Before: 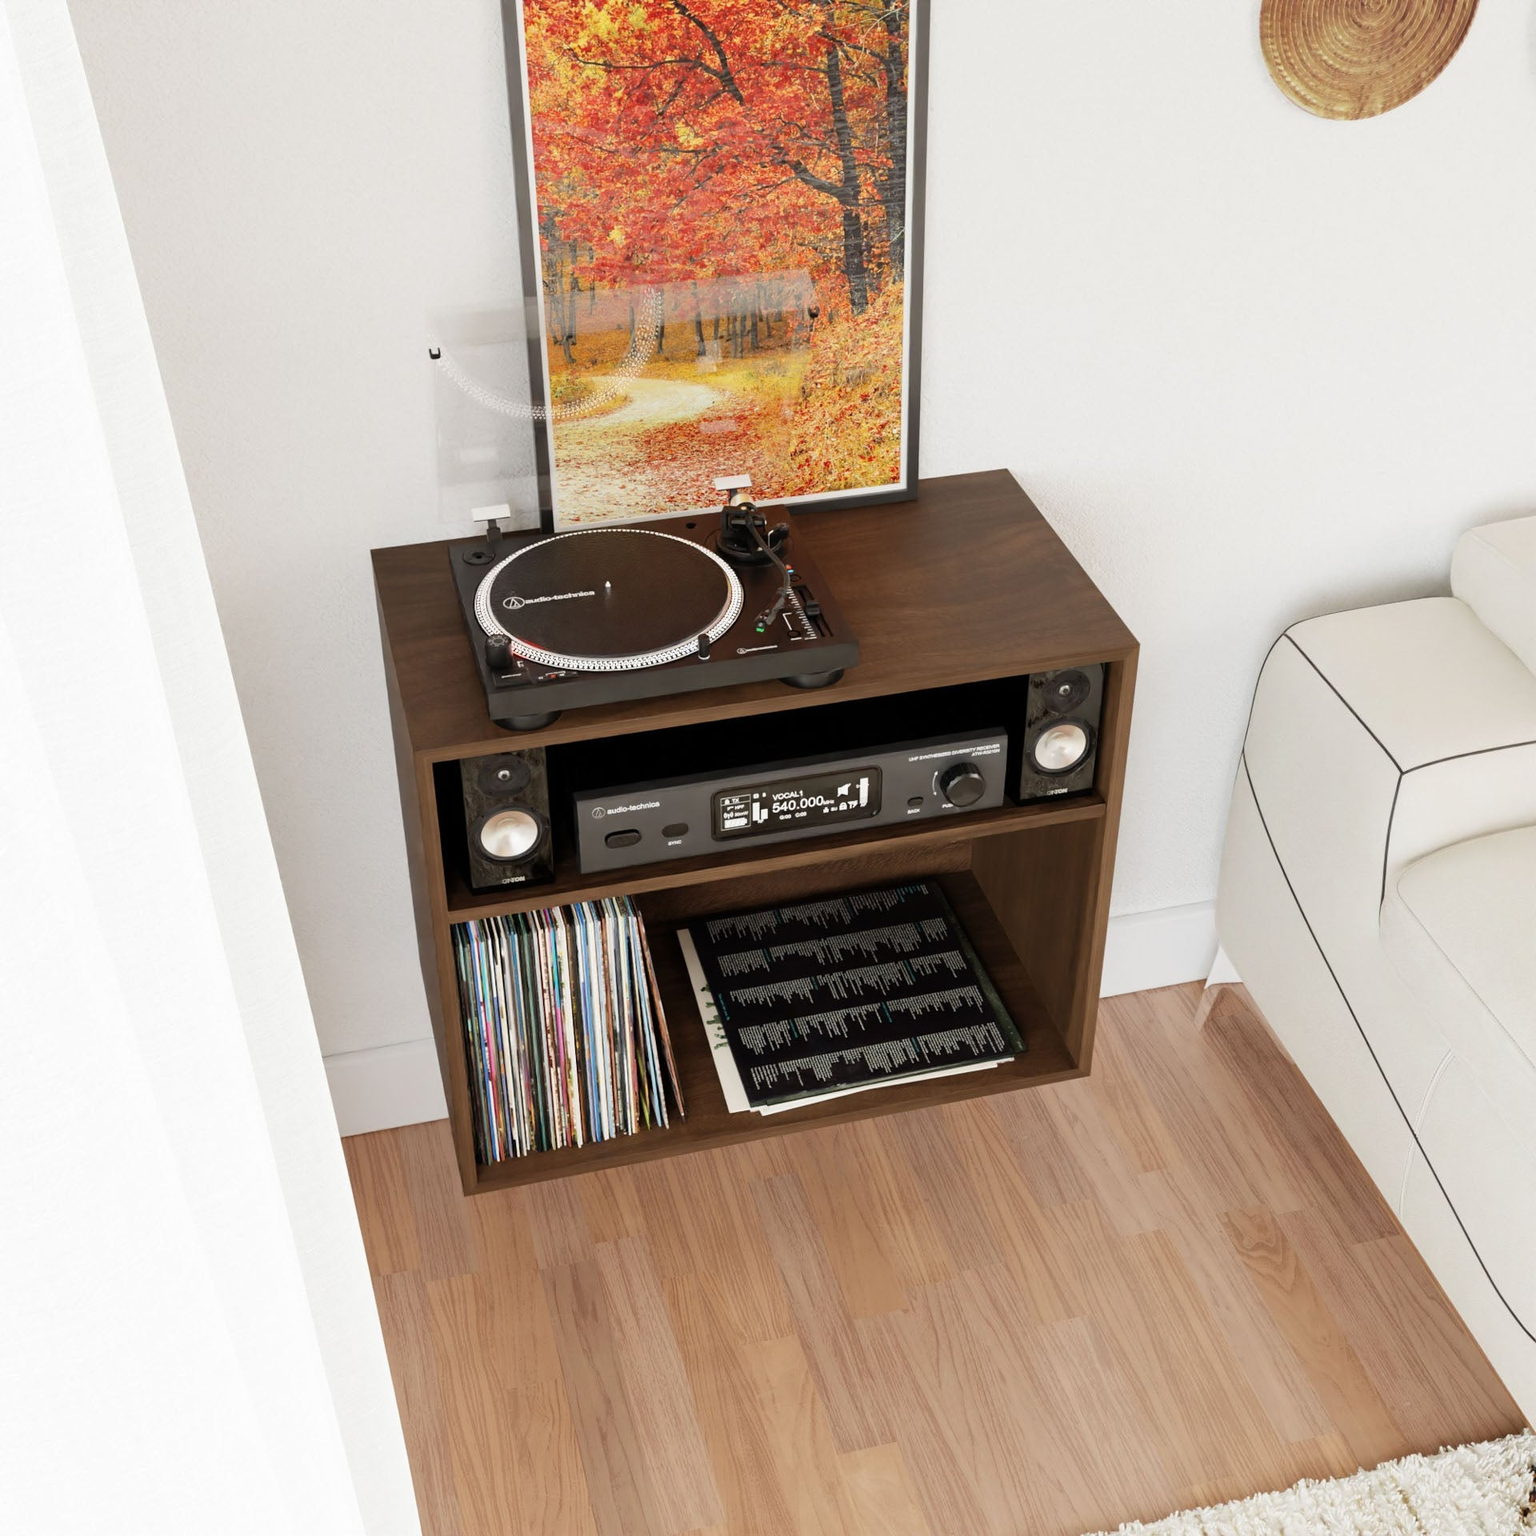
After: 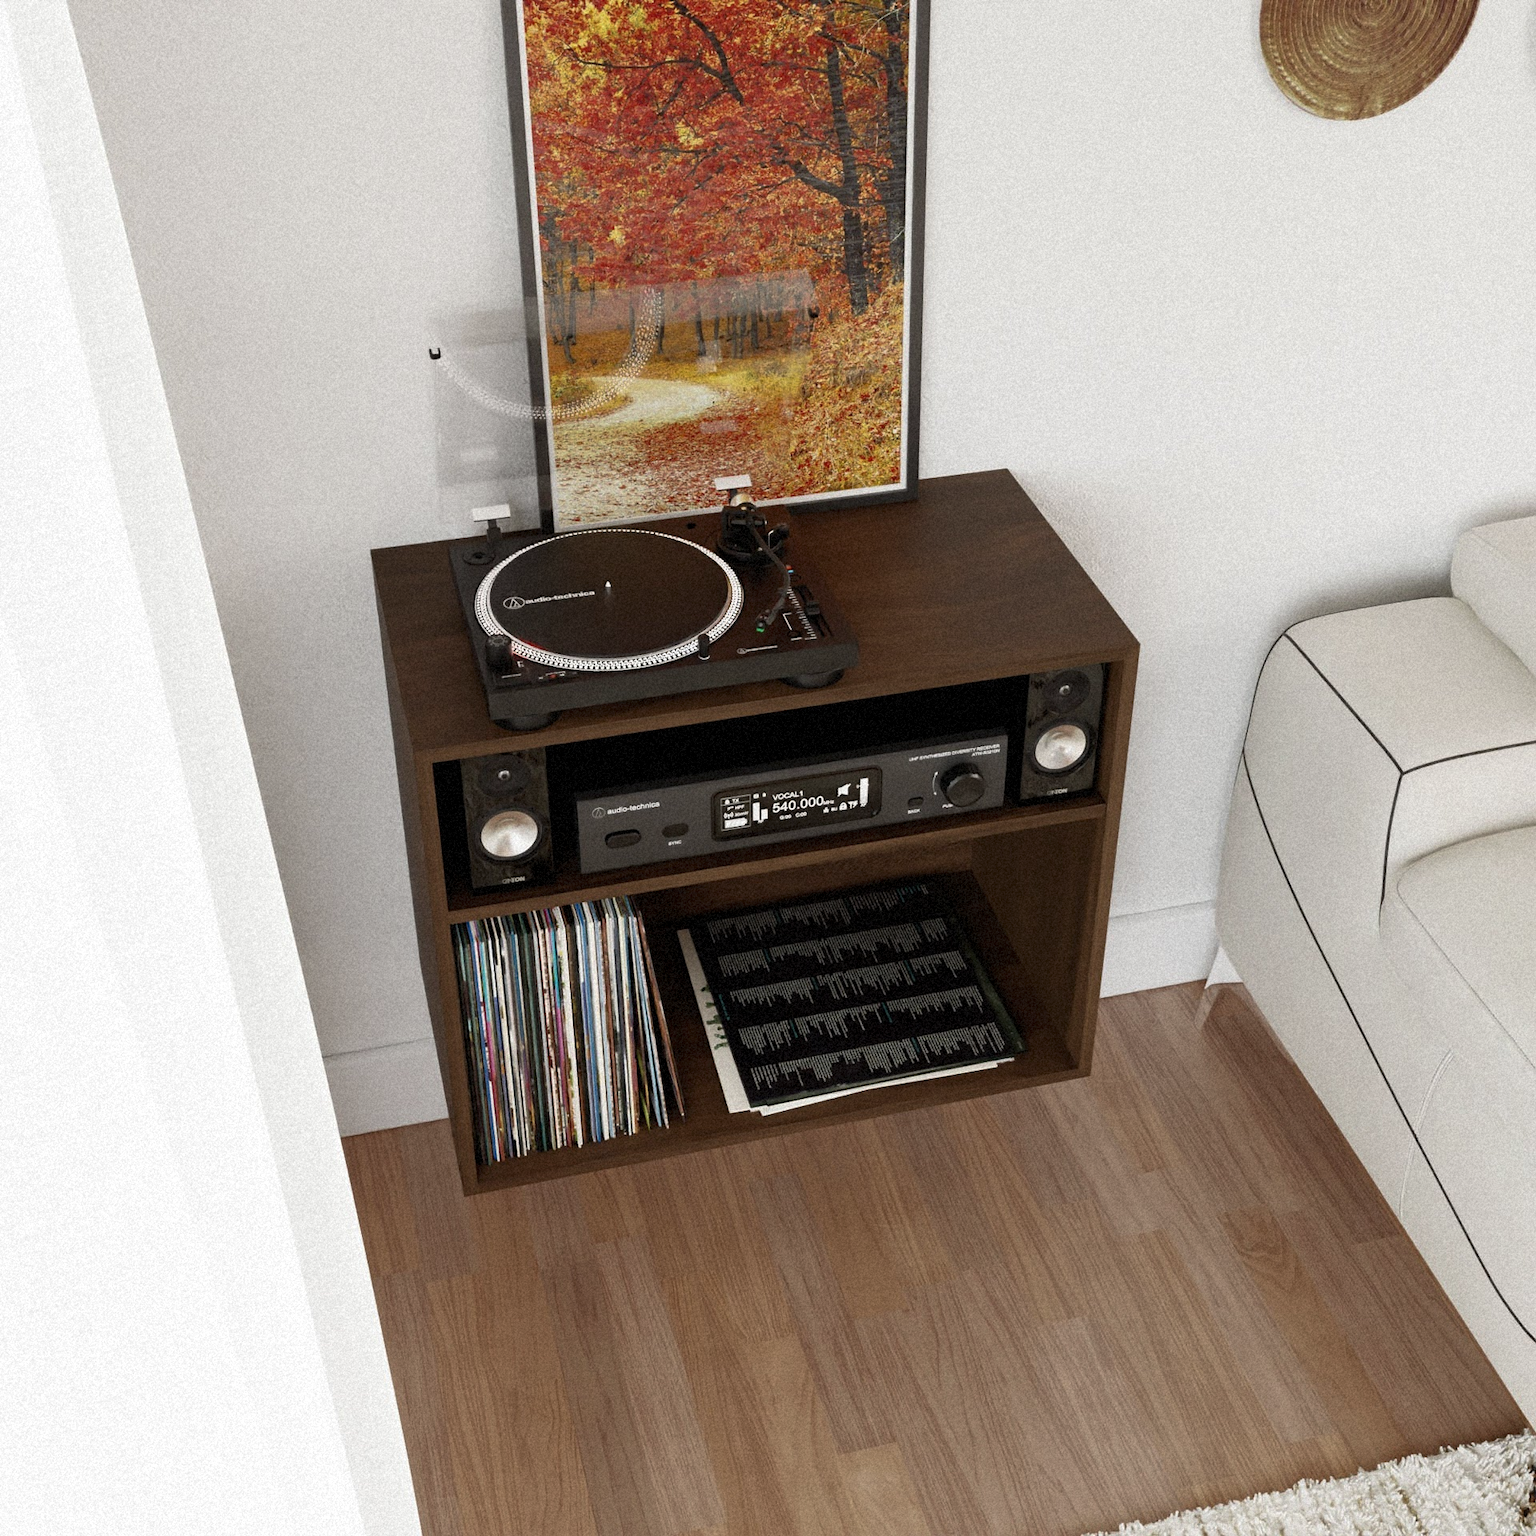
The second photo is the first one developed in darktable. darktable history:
rgb curve: curves: ch0 [(0, 0) (0.415, 0.237) (1, 1)]
grain: mid-tones bias 0%
